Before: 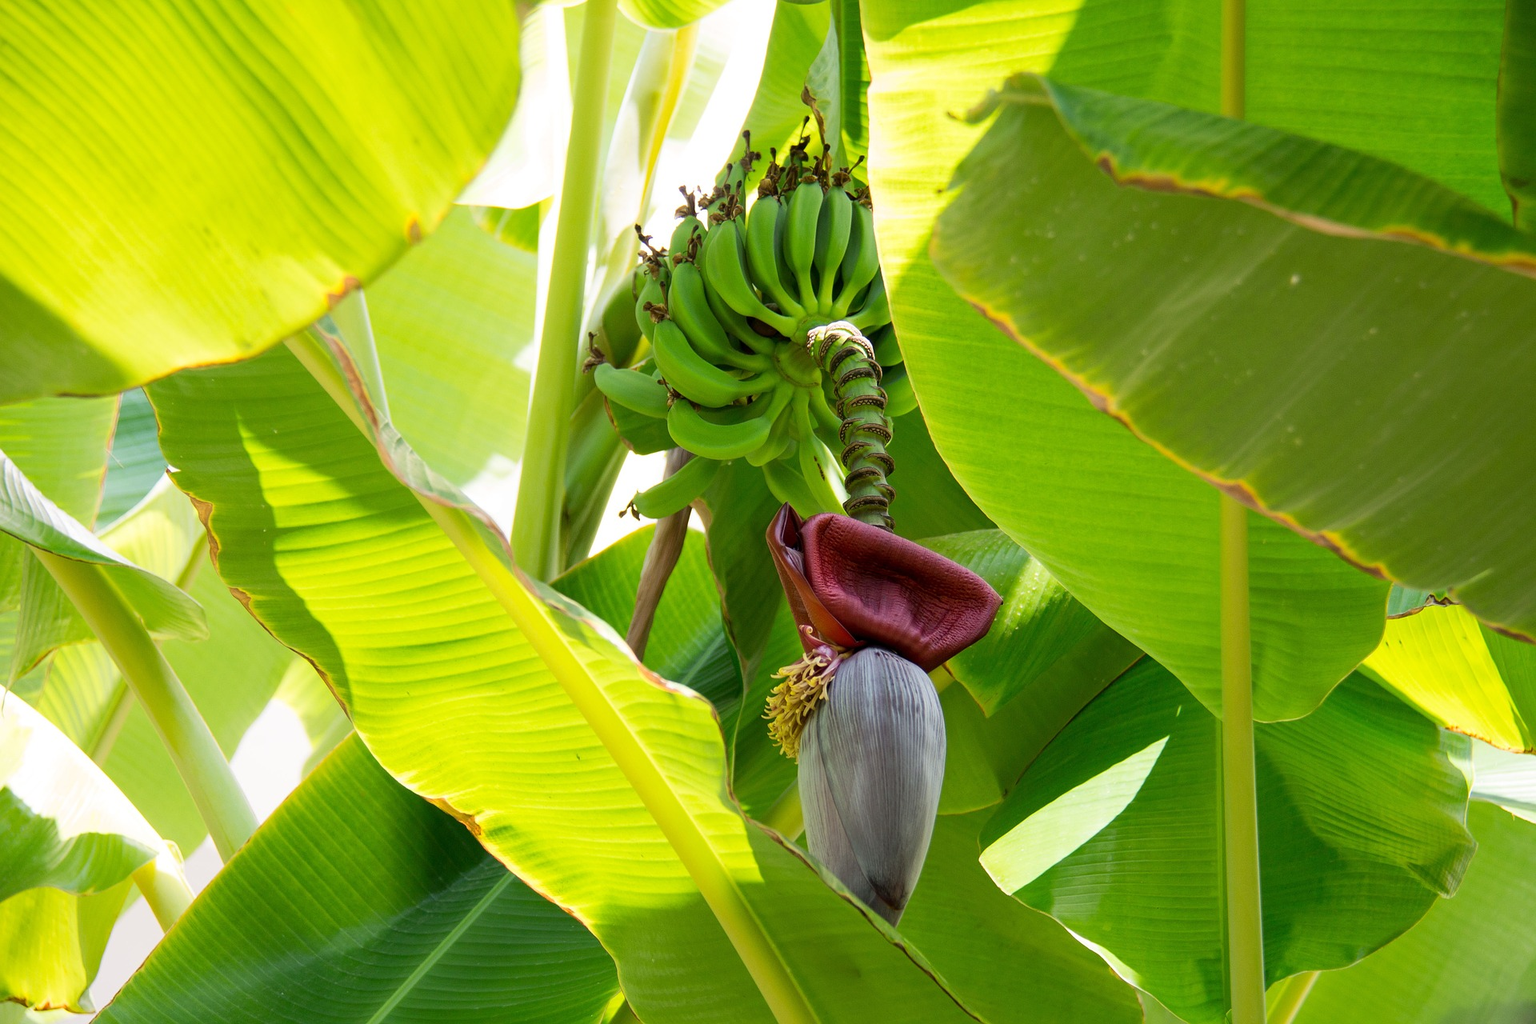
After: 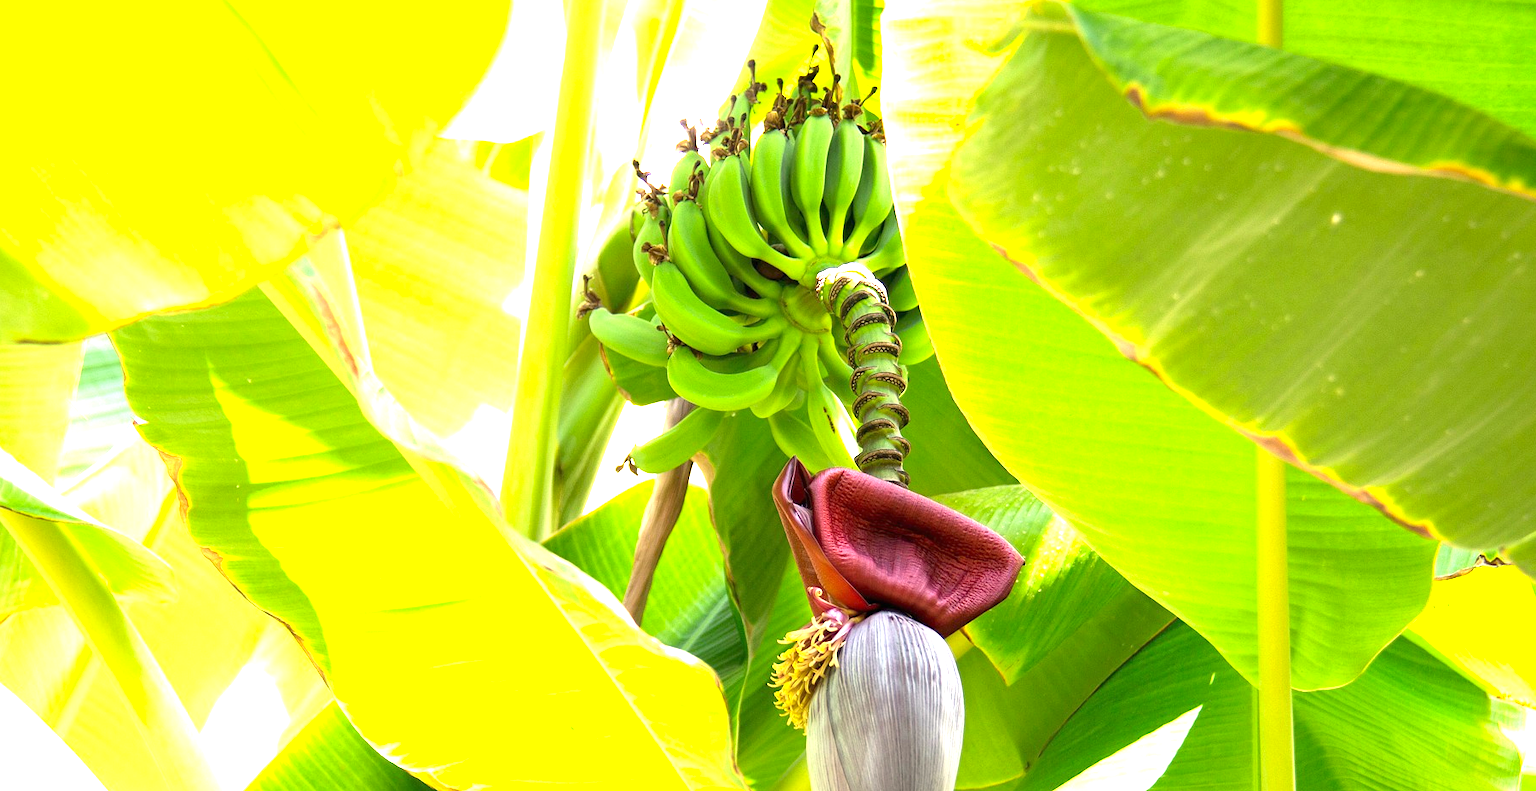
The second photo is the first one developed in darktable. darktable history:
exposure: black level correction 0, exposure 1.45 EV, compensate exposure bias true, compensate highlight preservation false
crop: left 2.737%, top 7.287%, right 3.421%, bottom 20.179%
color correction: highlights a* 3.84, highlights b* 5.07
